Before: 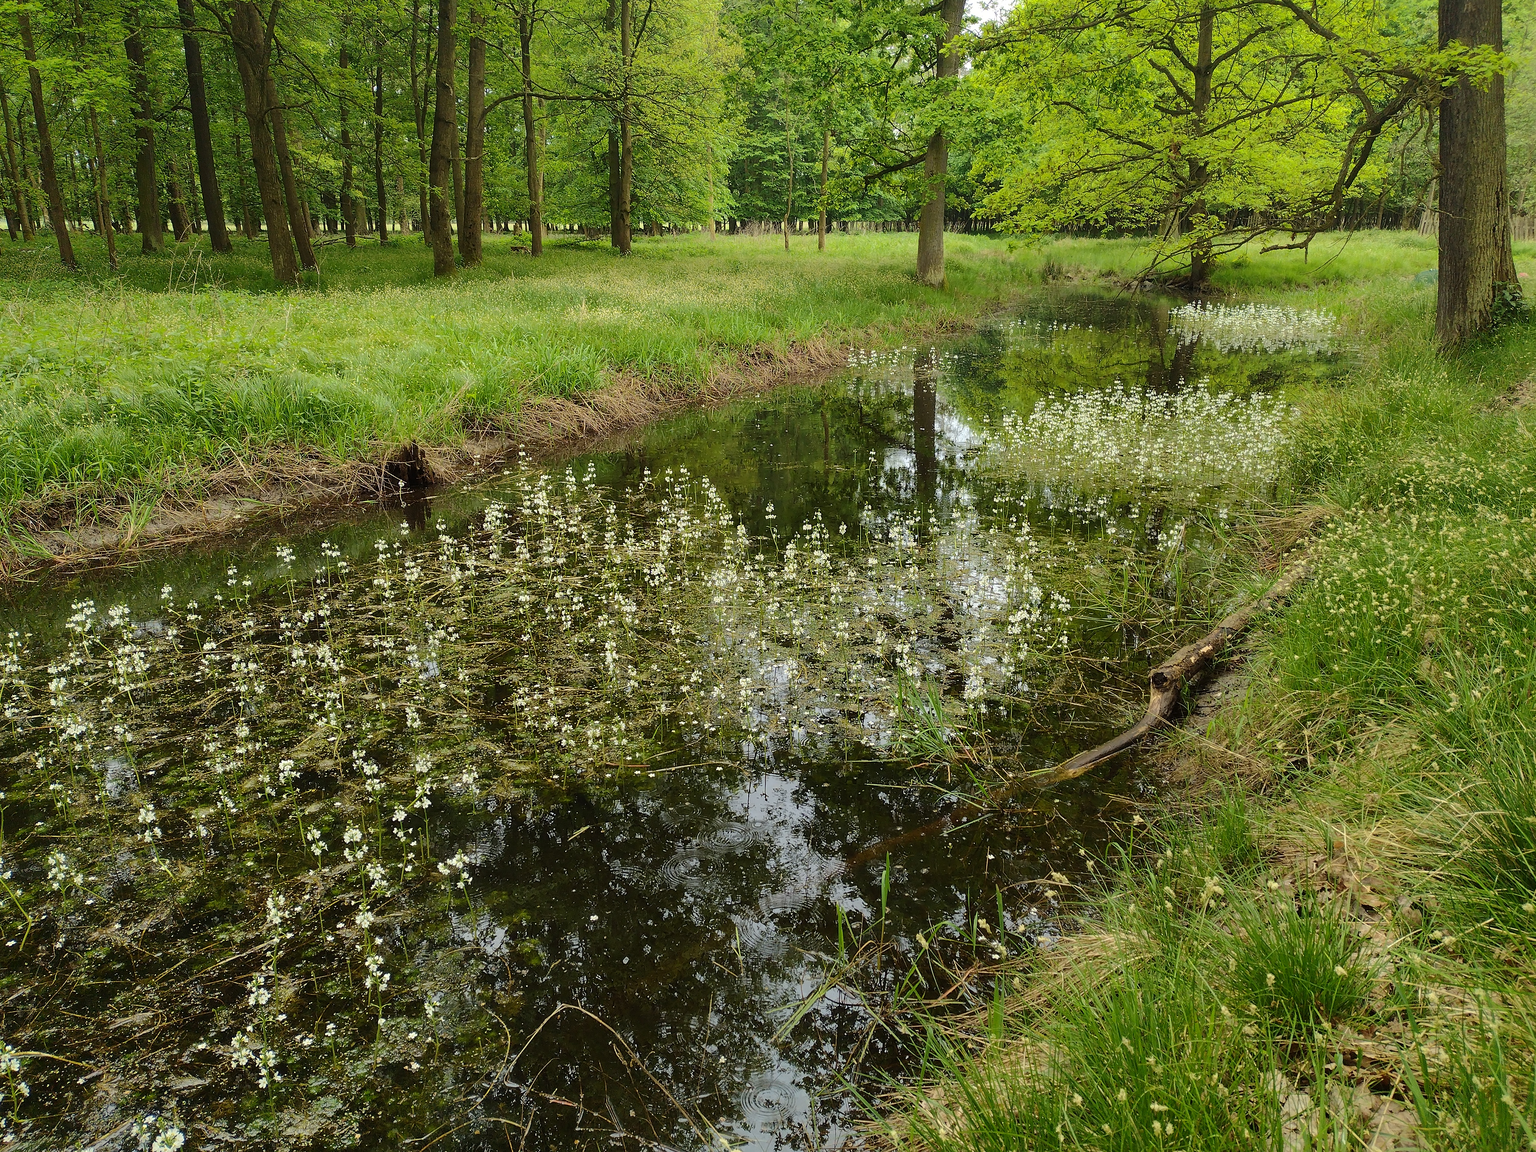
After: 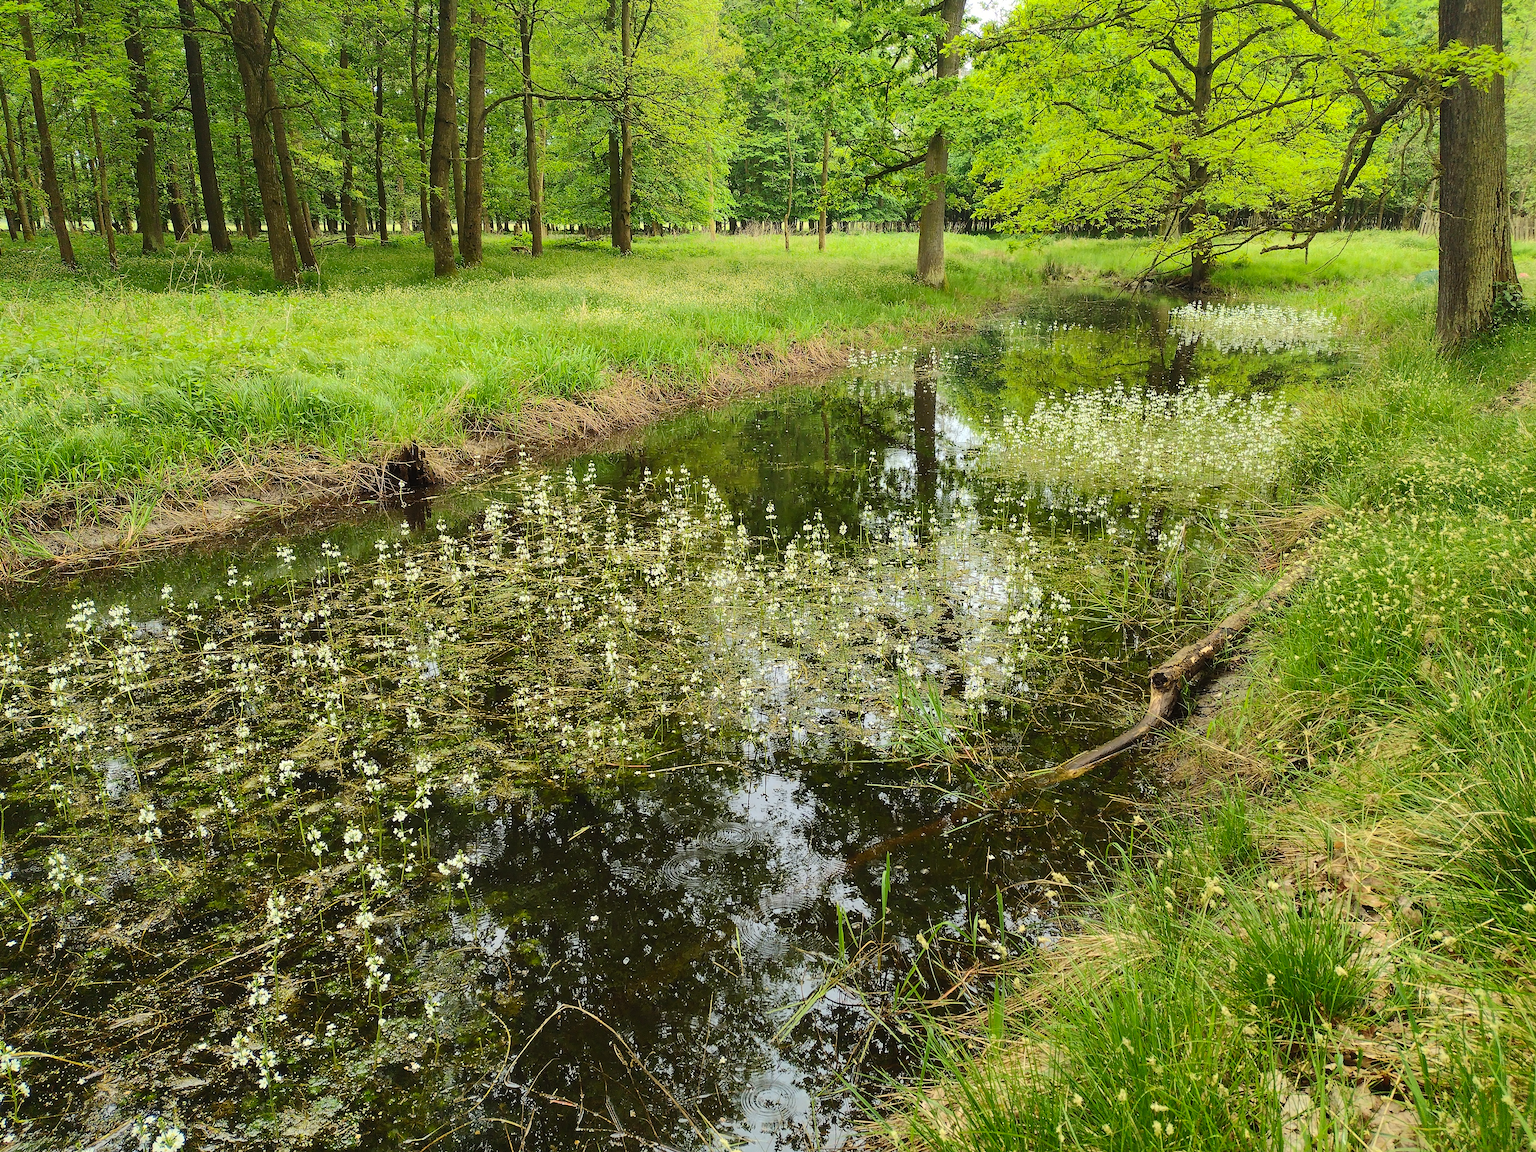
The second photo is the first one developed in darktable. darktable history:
contrast brightness saturation: contrast 0.201, brightness 0.165, saturation 0.223
